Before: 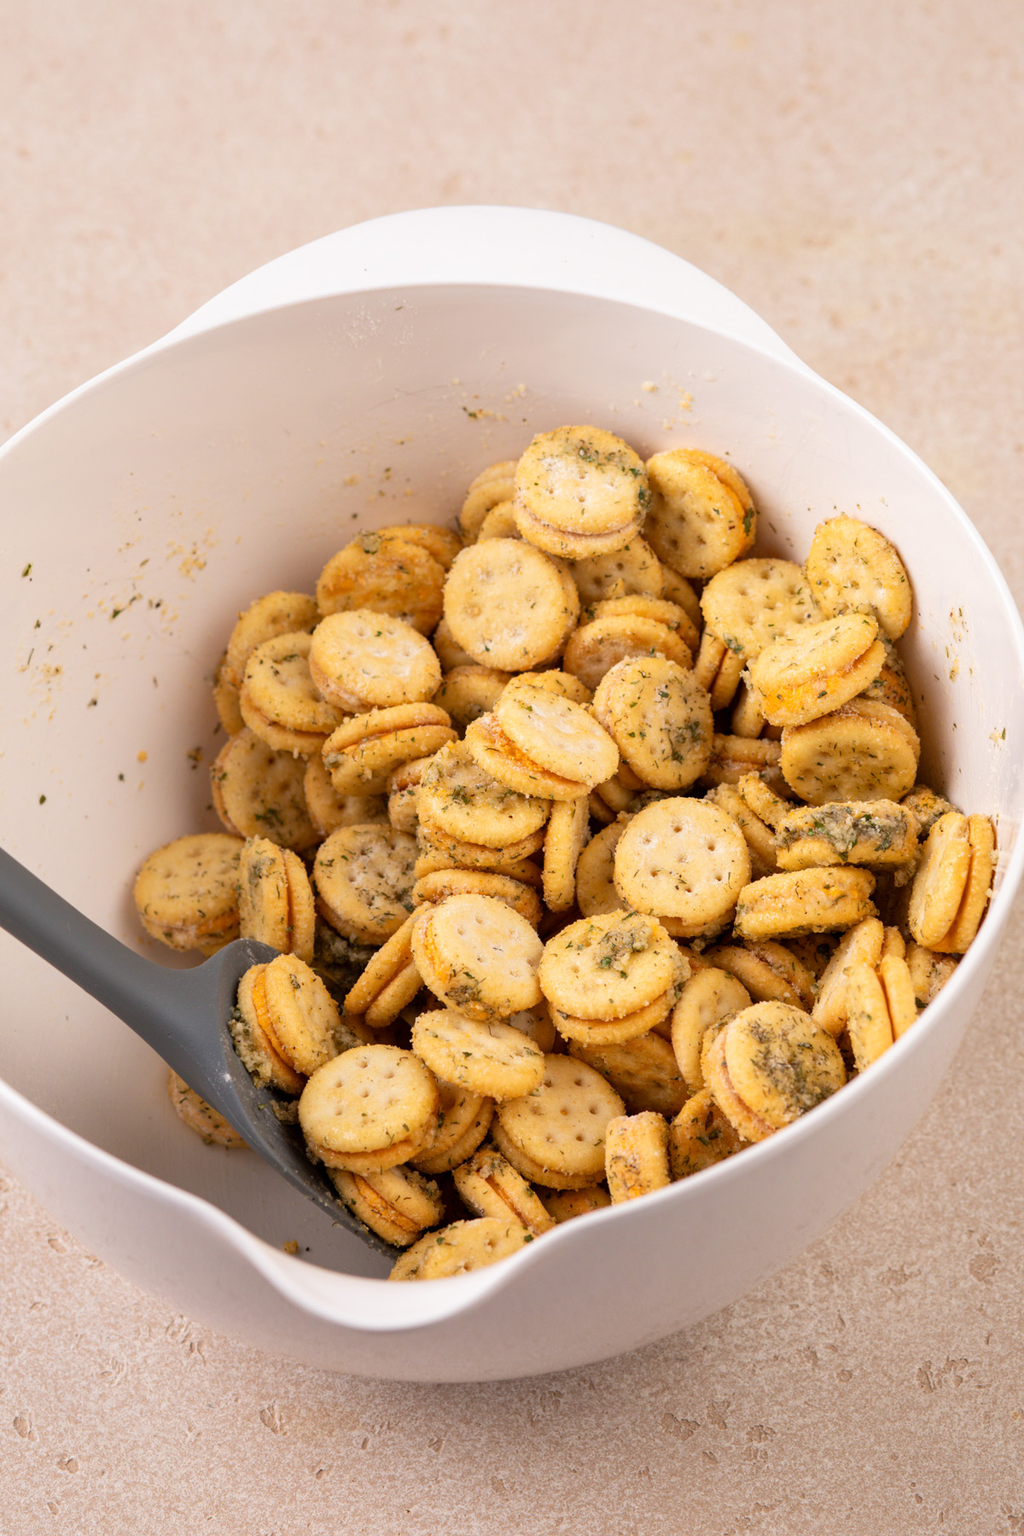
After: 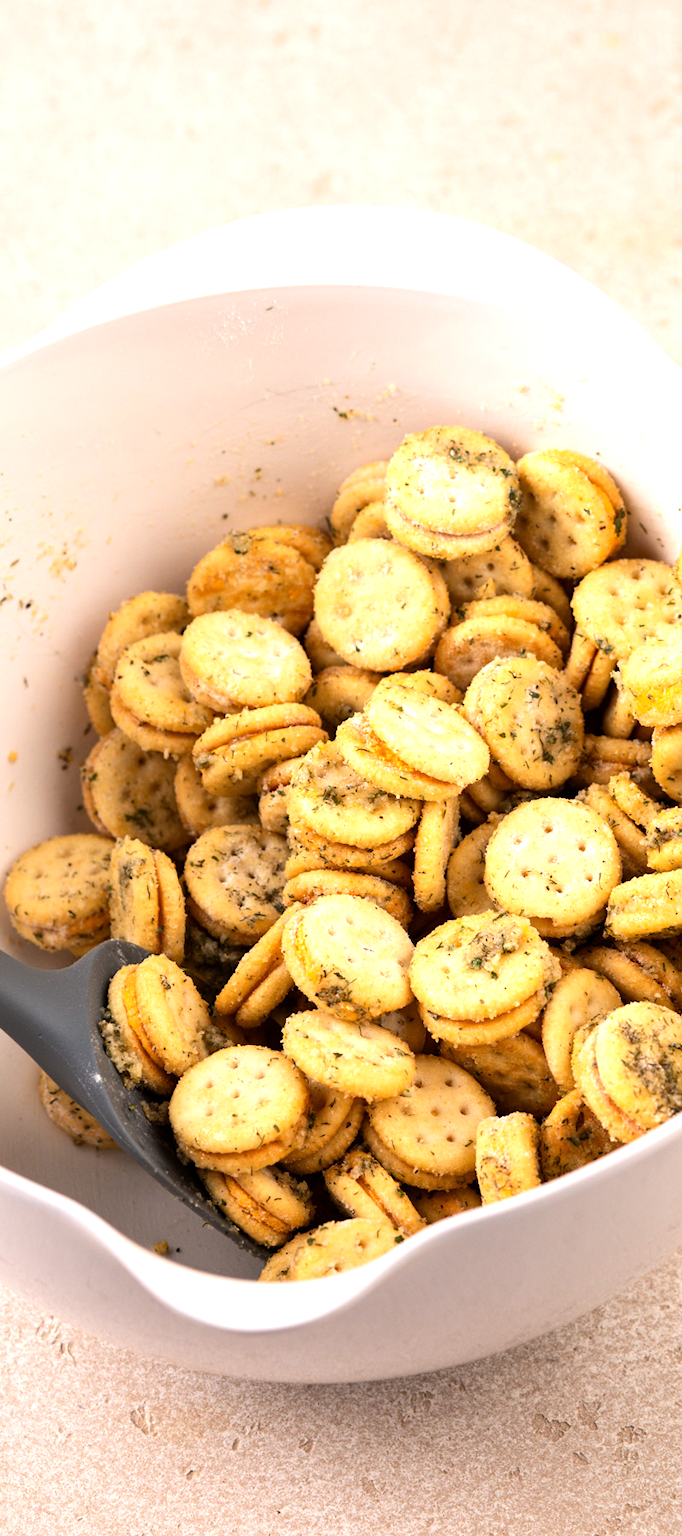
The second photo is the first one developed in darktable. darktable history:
crop and rotate: left 12.673%, right 20.66%
tone equalizer: -8 EV -0.75 EV, -7 EV -0.7 EV, -6 EV -0.6 EV, -5 EV -0.4 EV, -3 EV 0.4 EV, -2 EV 0.6 EV, -1 EV 0.7 EV, +0 EV 0.75 EV, edges refinement/feathering 500, mask exposure compensation -1.57 EV, preserve details no
